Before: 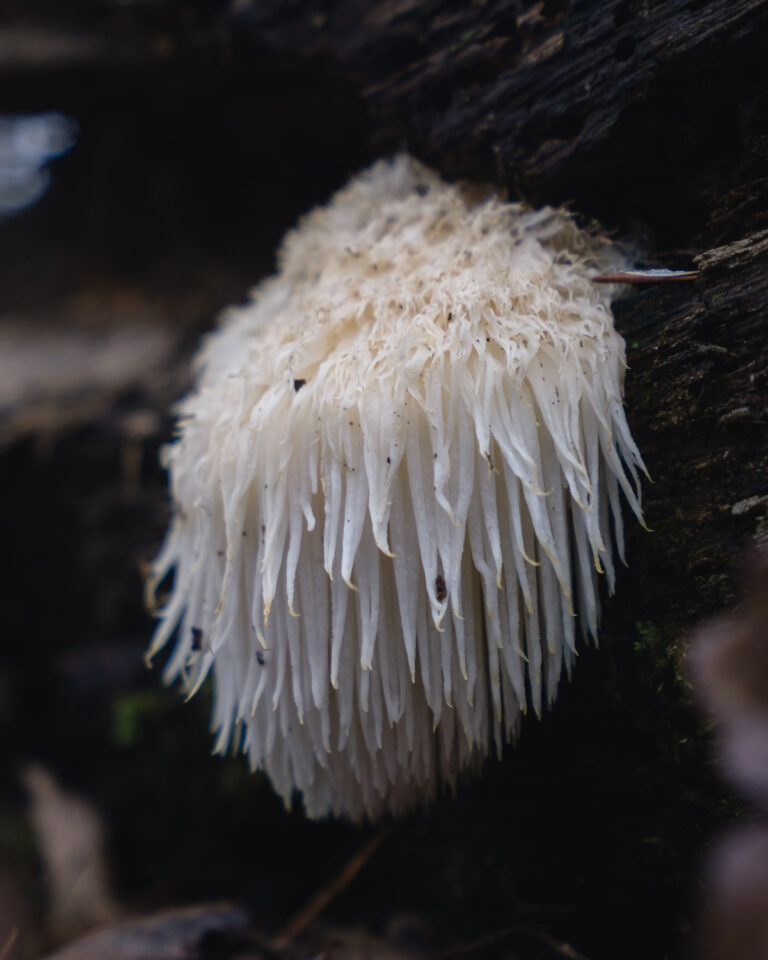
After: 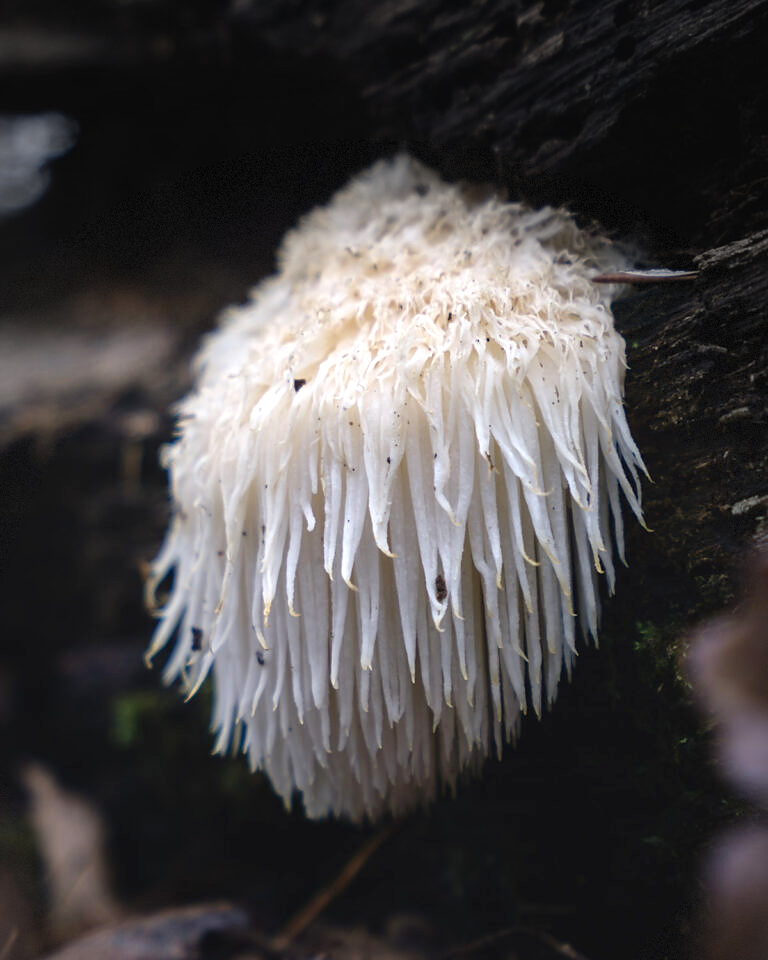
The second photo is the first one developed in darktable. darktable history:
exposure: black level correction 0, exposure 0.695 EV, compensate highlight preservation false
sharpen: radius 1.026, threshold 0.949
vignetting: fall-off radius 31.58%, center (-0.026, 0.402), dithering 8-bit output
